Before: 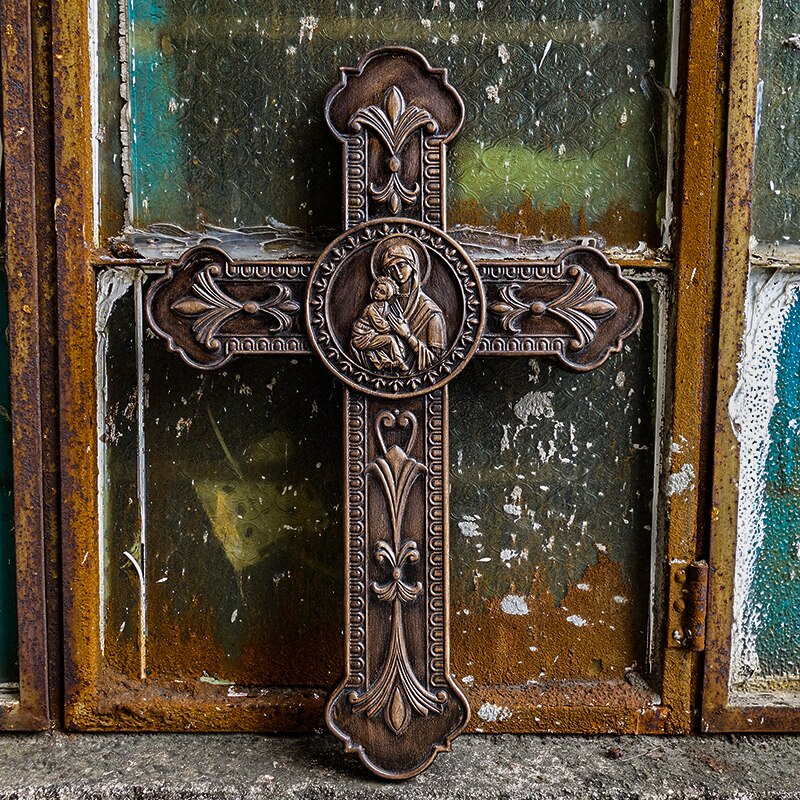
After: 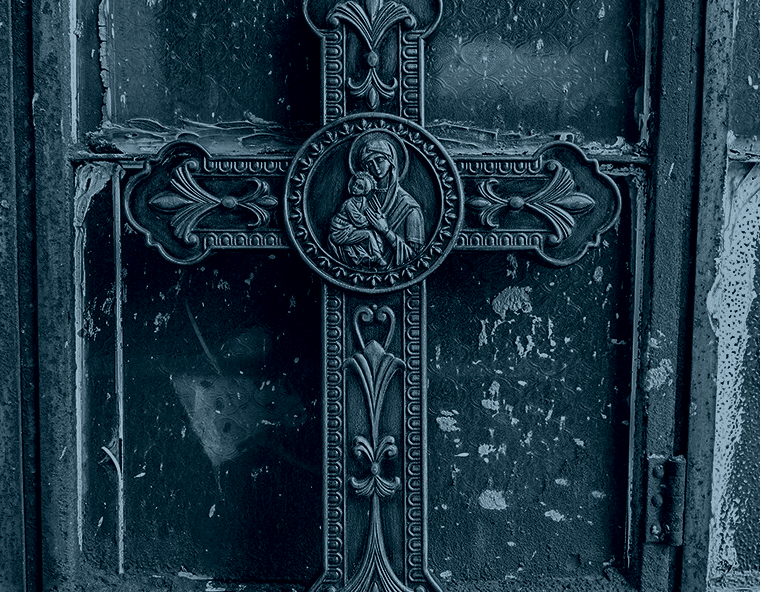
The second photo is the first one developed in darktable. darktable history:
colorize: hue 194.4°, saturation 29%, source mix 61.75%, lightness 3.98%, version 1
crop and rotate: left 2.991%, top 13.302%, right 1.981%, bottom 12.636%
exposure: black level correction 0, exposure 1.1 EV, compensate exposure bias true, compensate highlight preservation false
